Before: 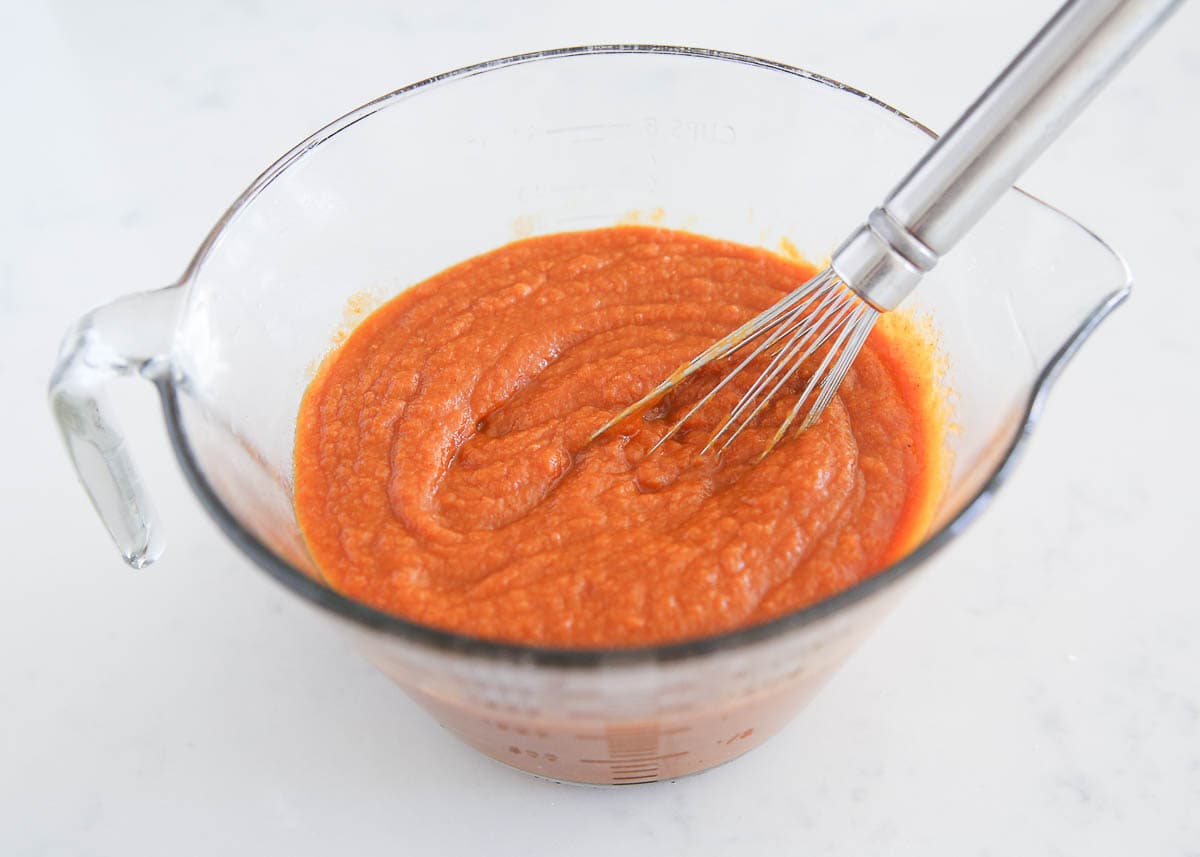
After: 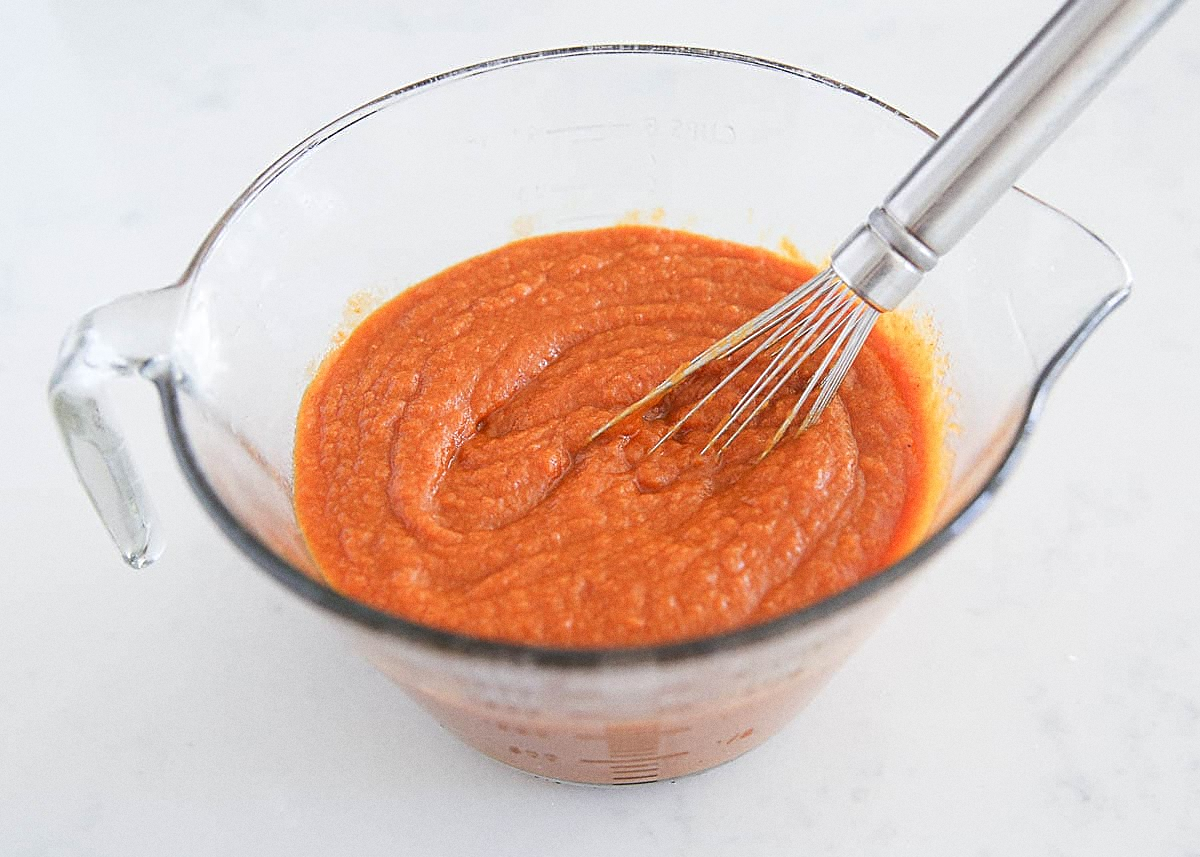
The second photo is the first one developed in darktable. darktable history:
sharpen: on, module defaults
grain: coarseness 7.08 ISO, strength 21.67%, mid-tones bias 59.58%
